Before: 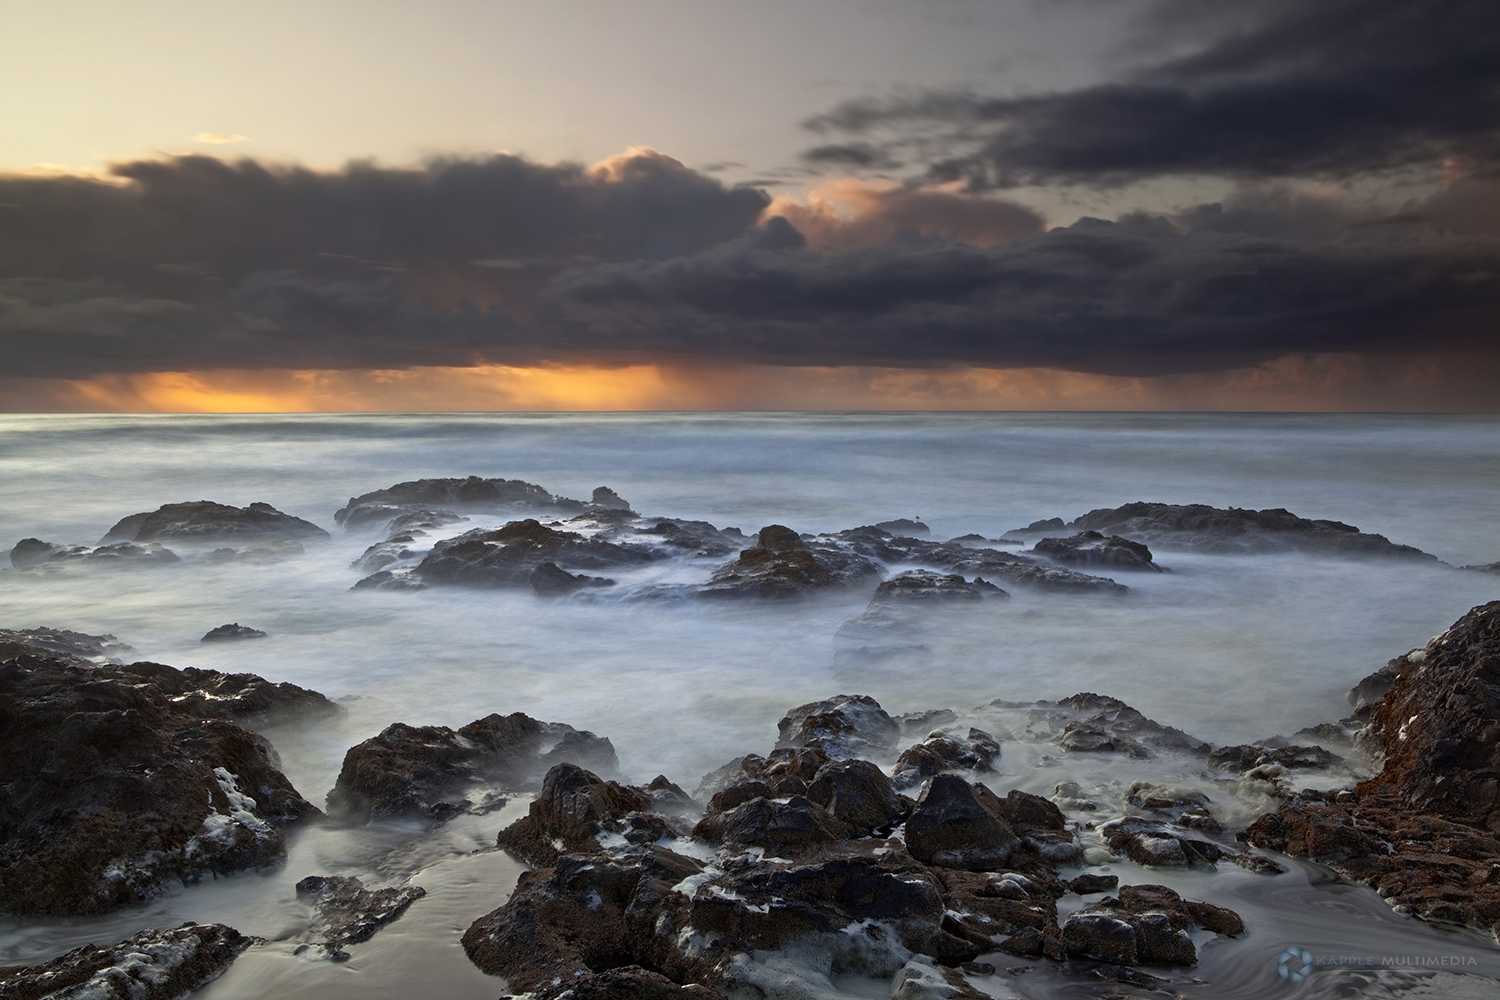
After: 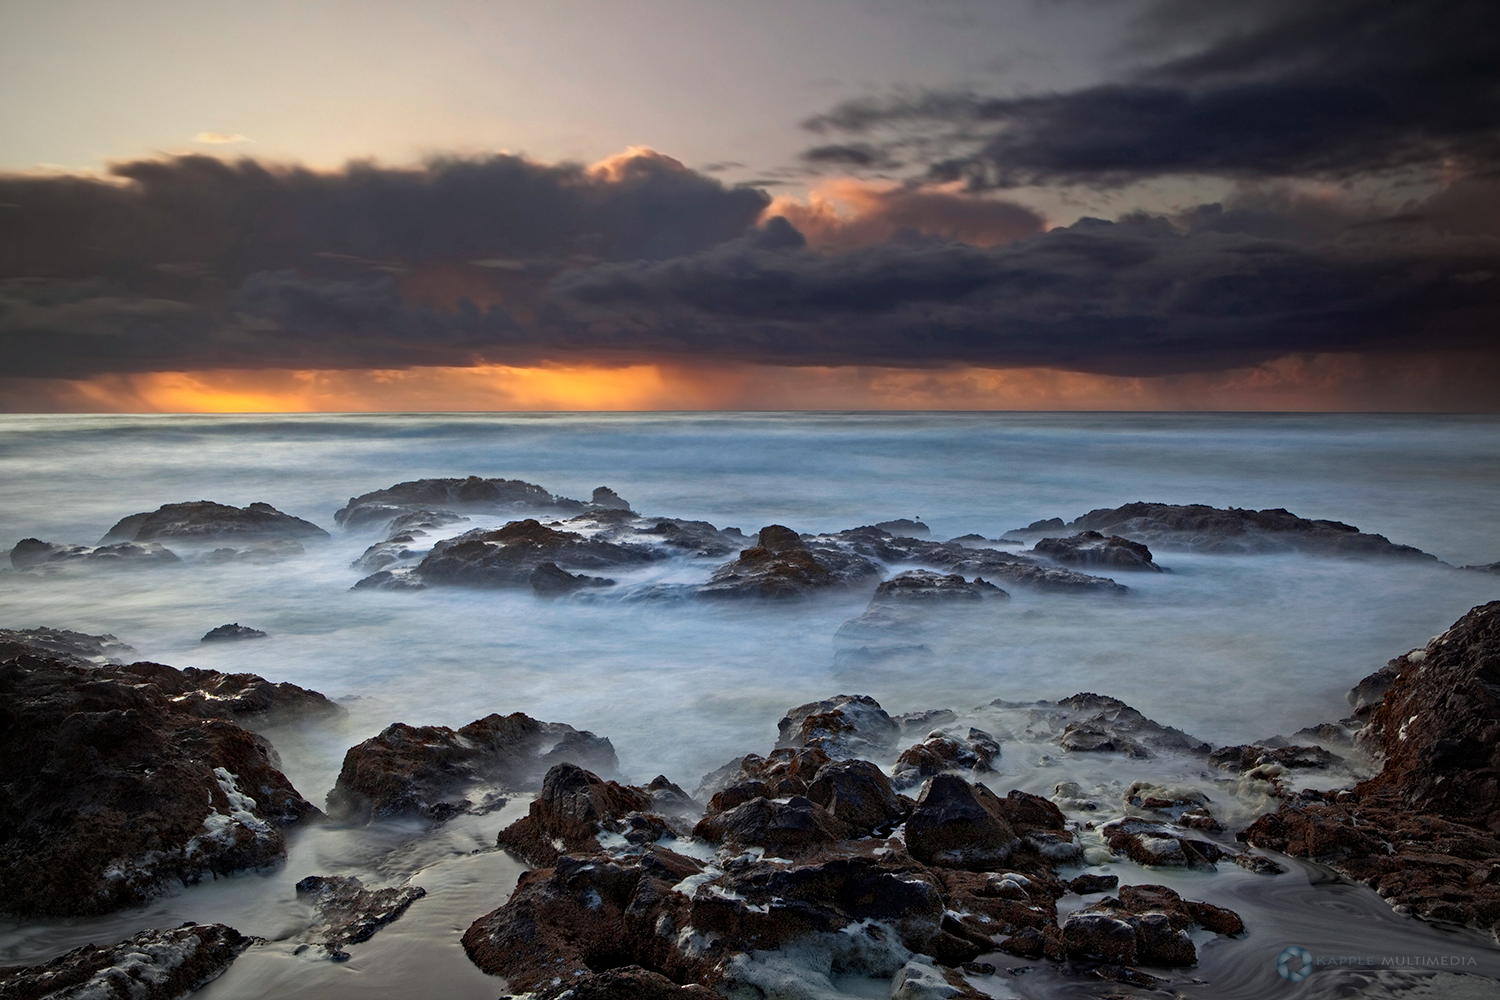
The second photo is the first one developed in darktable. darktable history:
haze removal: compatibility mode true, adaptive false
vignetting: fall-off start 71.74%
tone equalizer: -8 EV -0.55 EV
